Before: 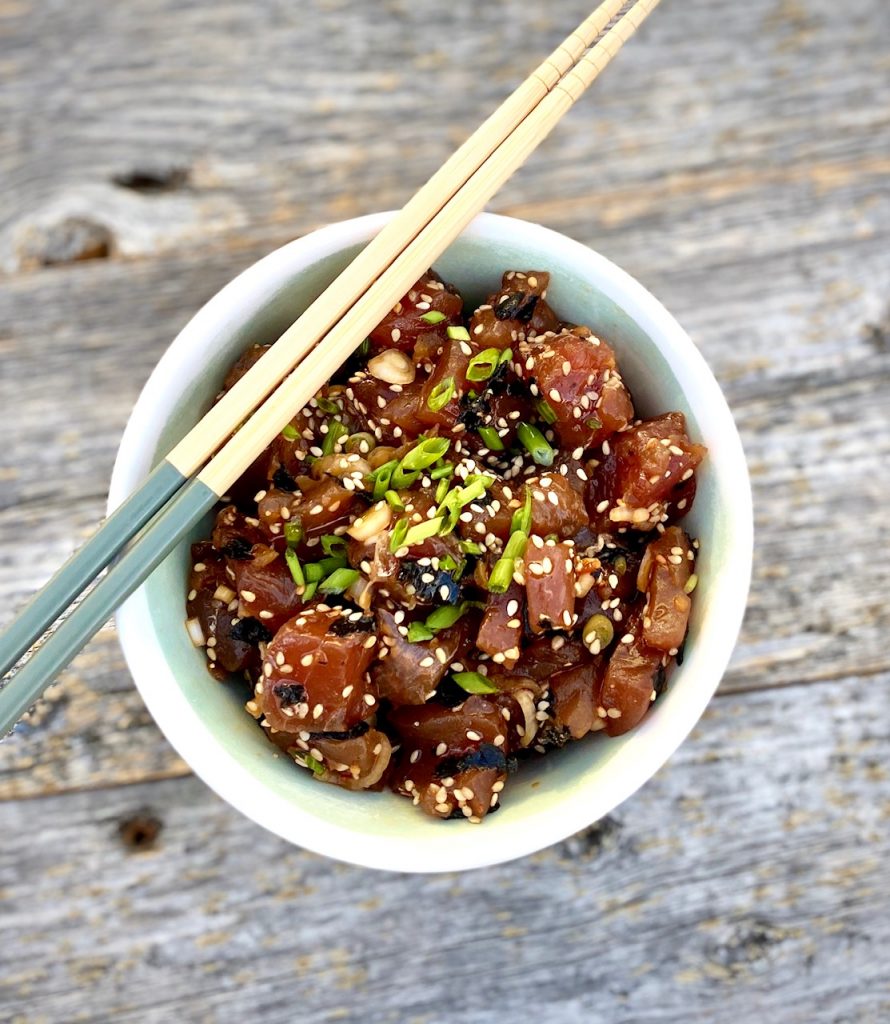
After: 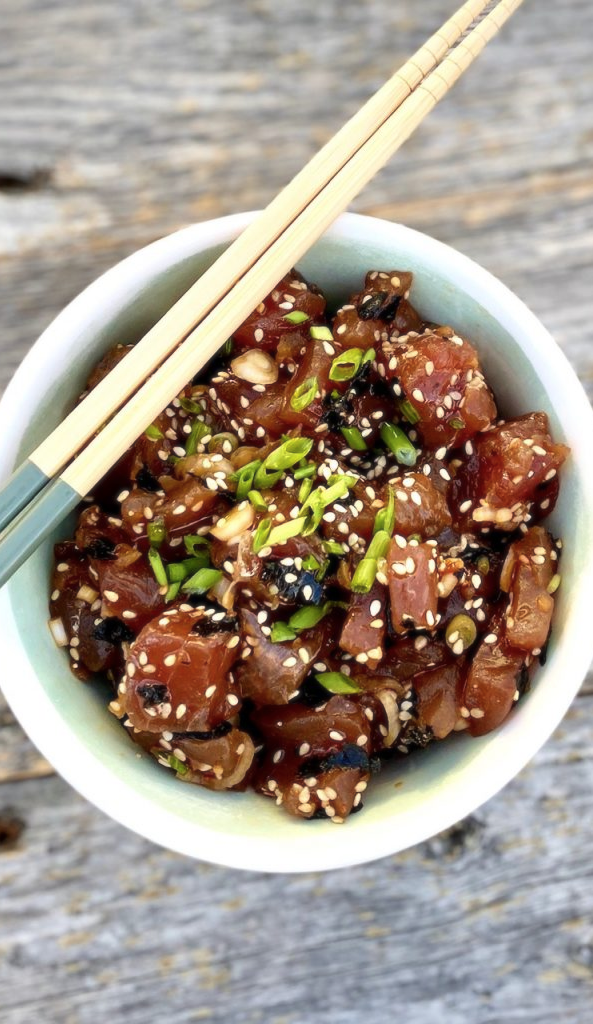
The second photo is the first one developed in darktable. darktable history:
soften: size 10%, saturation 50%, brightness 0.2 EV, mix 10%
crop and rotate: left 15.446%, right 17.836%
